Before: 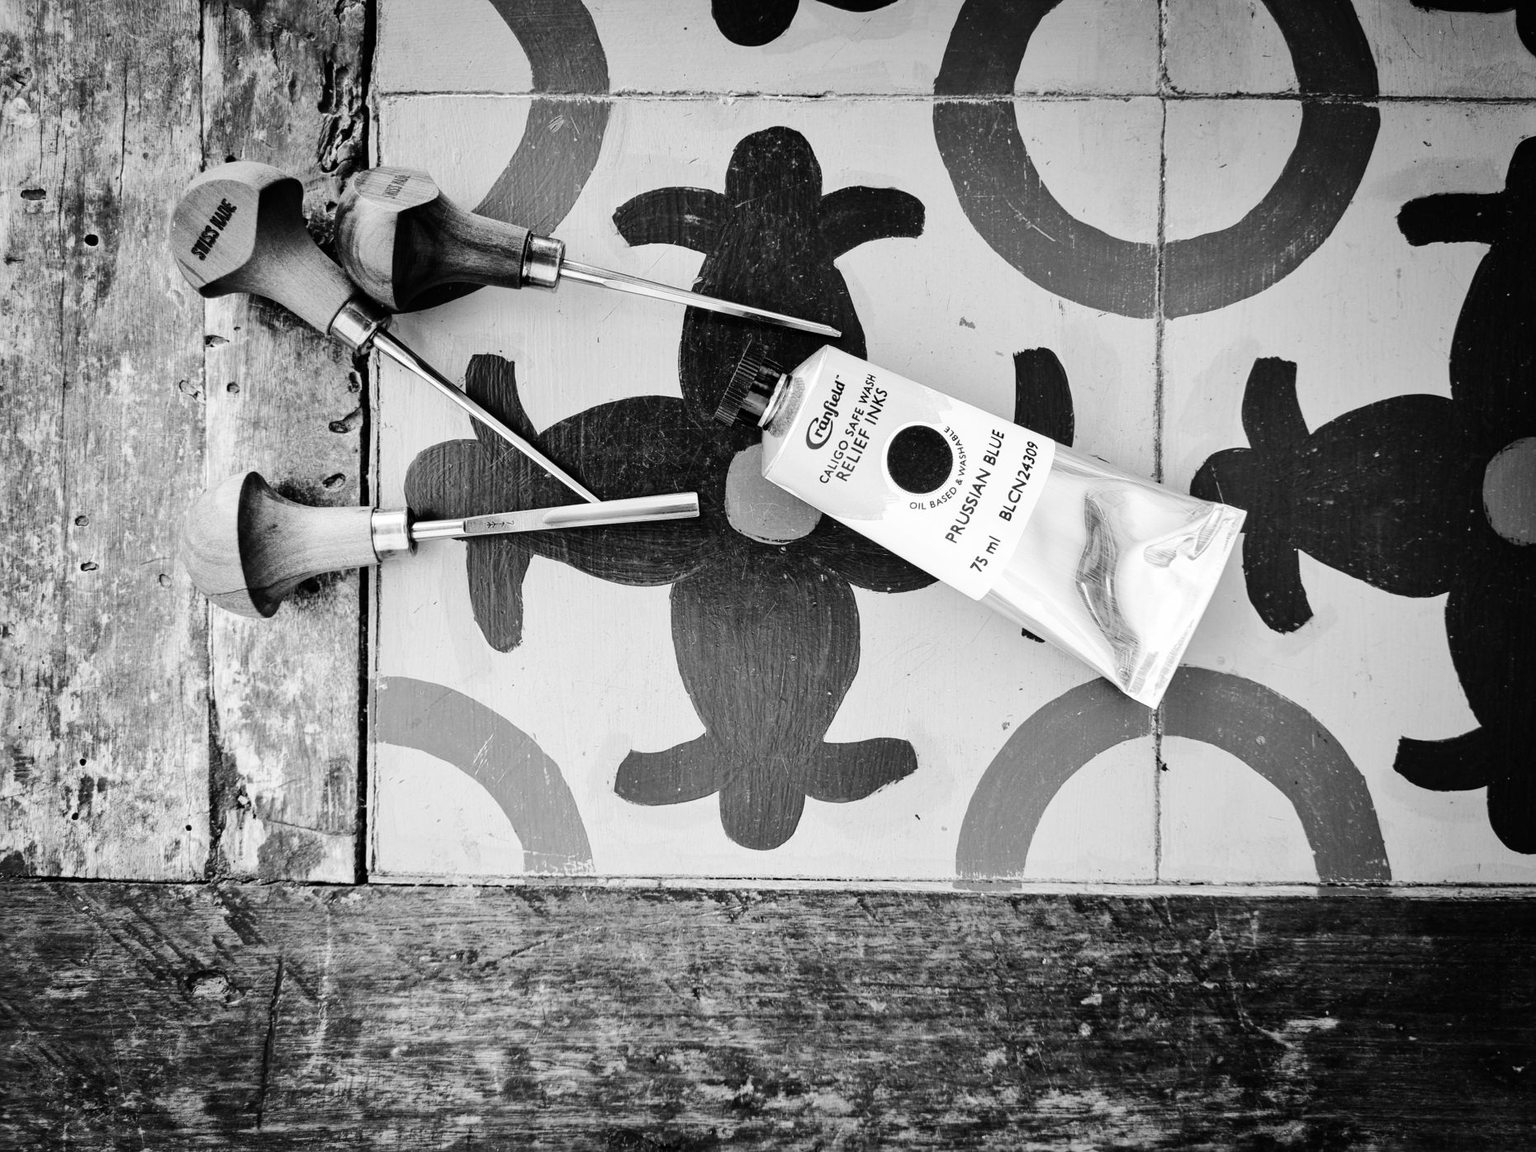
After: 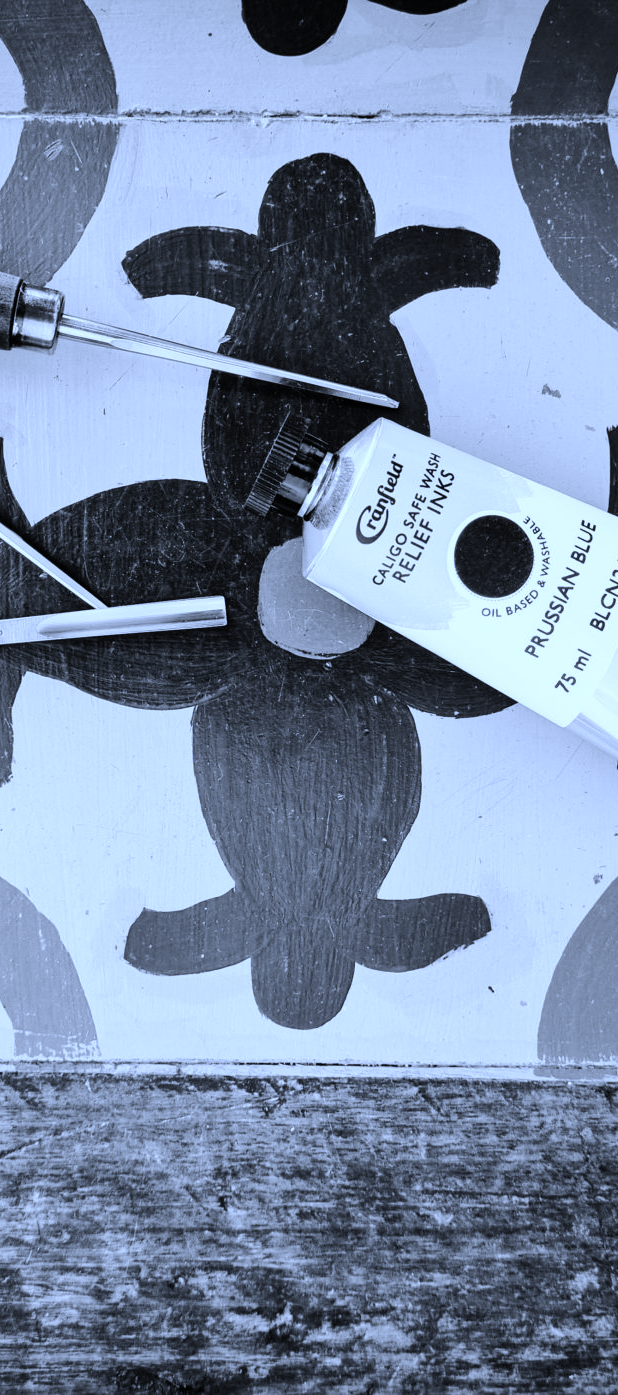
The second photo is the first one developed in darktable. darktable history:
crop: left 33.36%, right 33.36%
white balance: red 0.871, blue 1.249
base curve: exposure shift 0, preserve colors none
